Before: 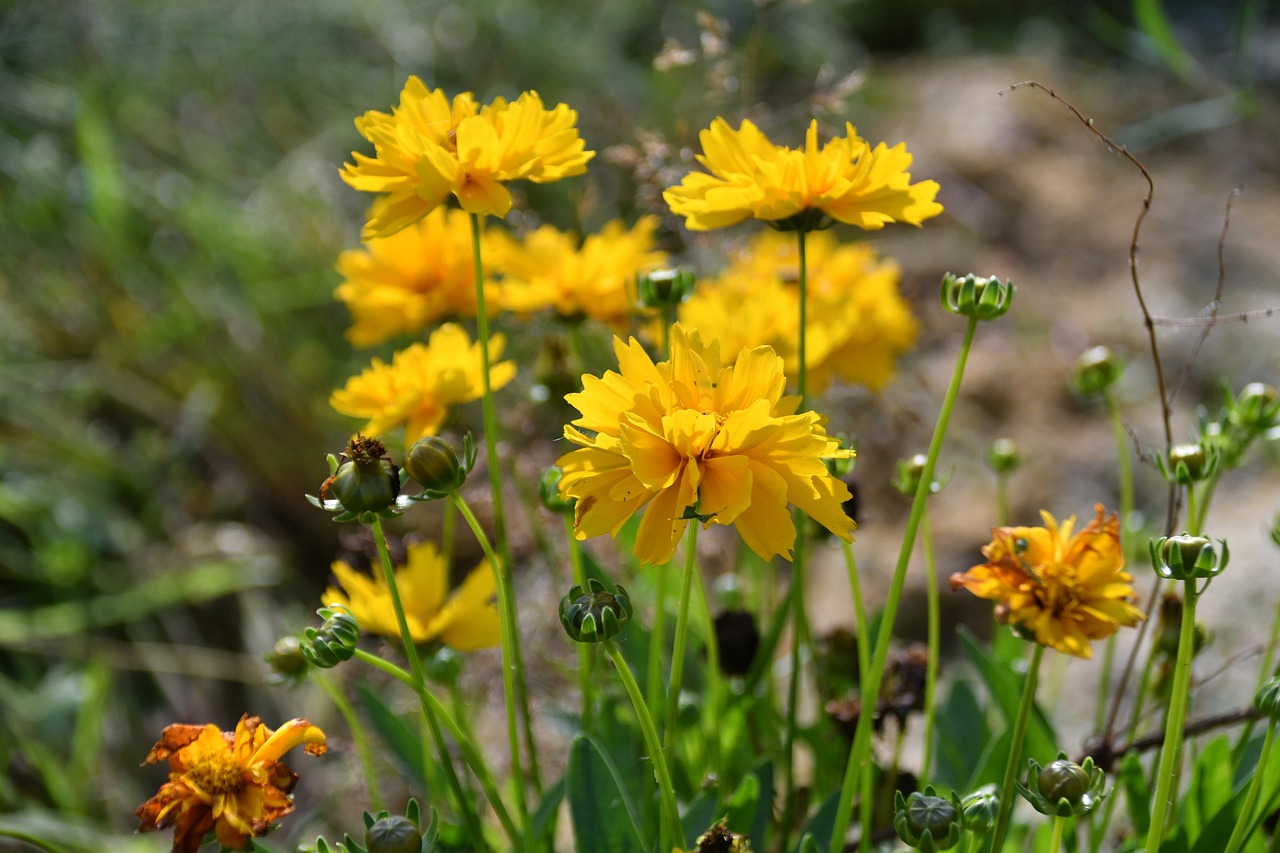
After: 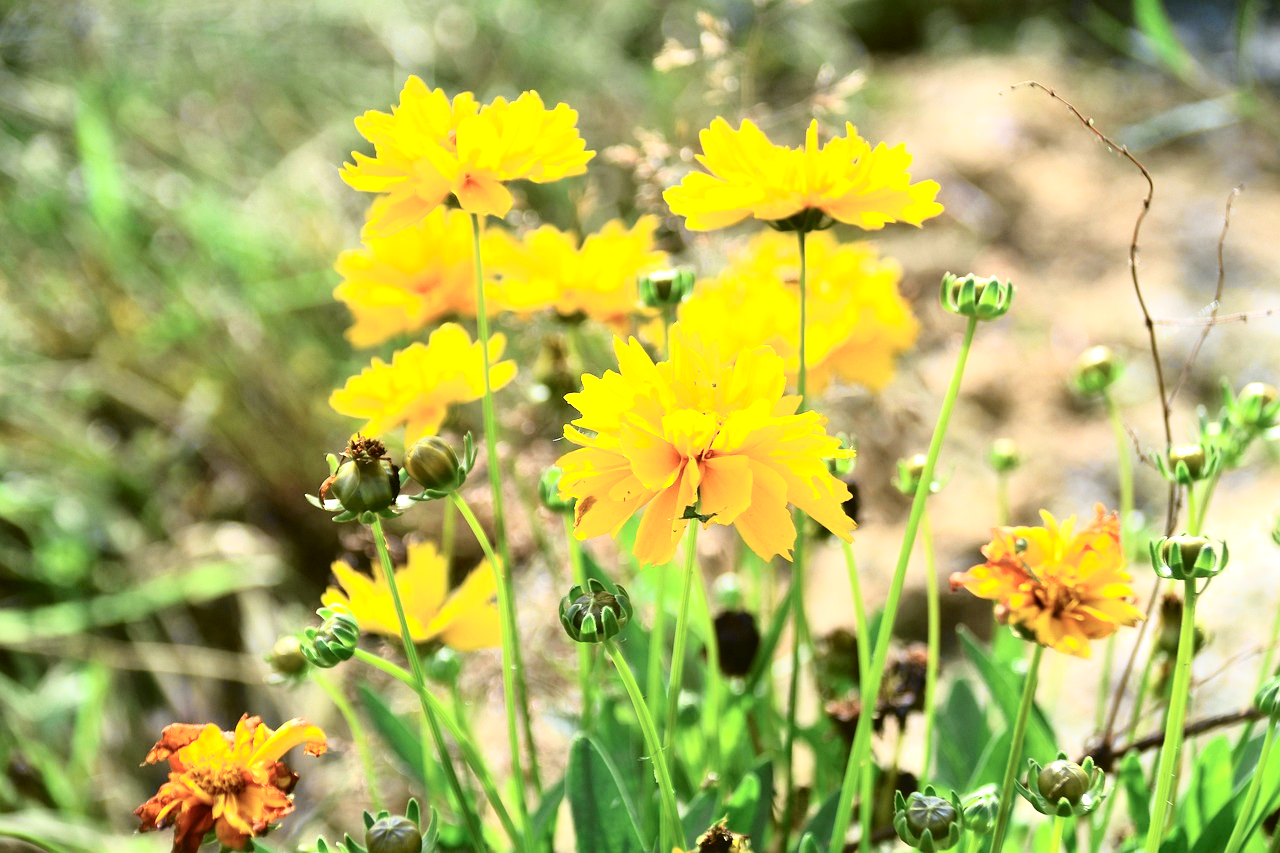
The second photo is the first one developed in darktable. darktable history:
tone curve: curves: ch0 [(0, 0.023) (0.087, 0.065) (0.184, 0.168) (0.45, 0.54) (0.57, 0.683) (0.706, 0.841) (0.877, 0.948) (1, 0.984)]; ch1 [(0, 0) (0.388, 0.369) (0.447, 0.447) (0.505, 0.5) (0.534, 0.528) (0.57, 0.571) (0.592, 0.602) (0.644, 0.663) (1, 1)]; ch2 [(0, 0) (0.314, 0.223) (0.427, 0.405) (0.492, 0.496) (0.524, 0.547) (0.534, 0.57) (0.583, 0.605) (0.673, 0.667) (1, 1)], color space Lab, independent channels, preserve colors none
exposure: black level correction 0, exposure 1.2 EV, compensate highlight preservation false
